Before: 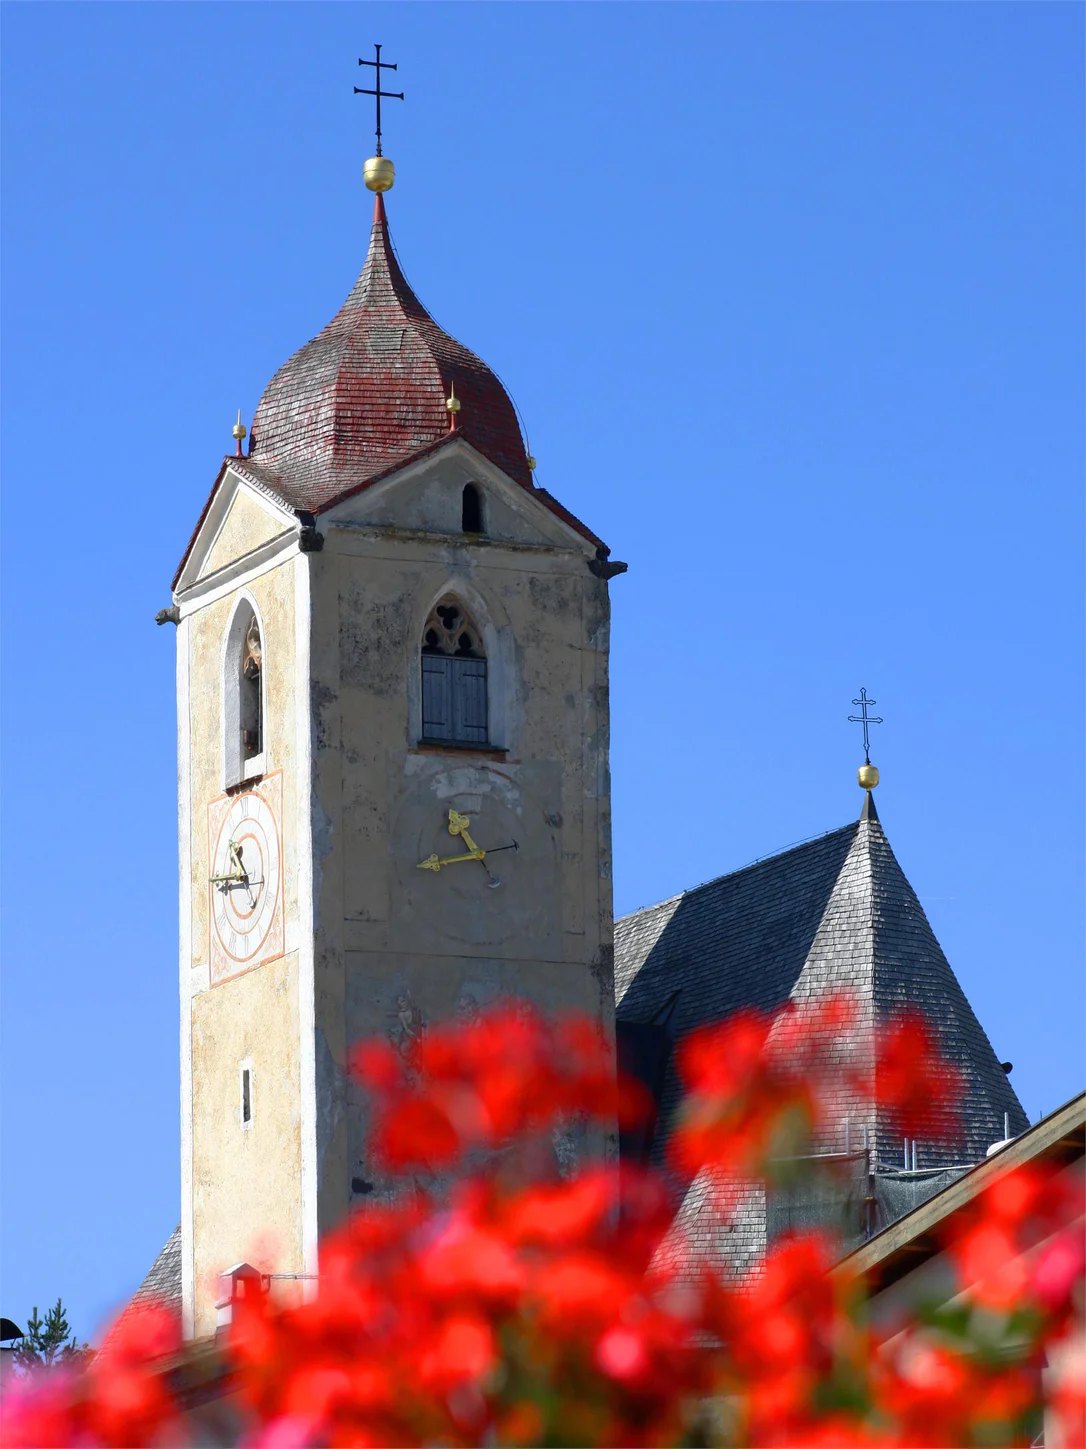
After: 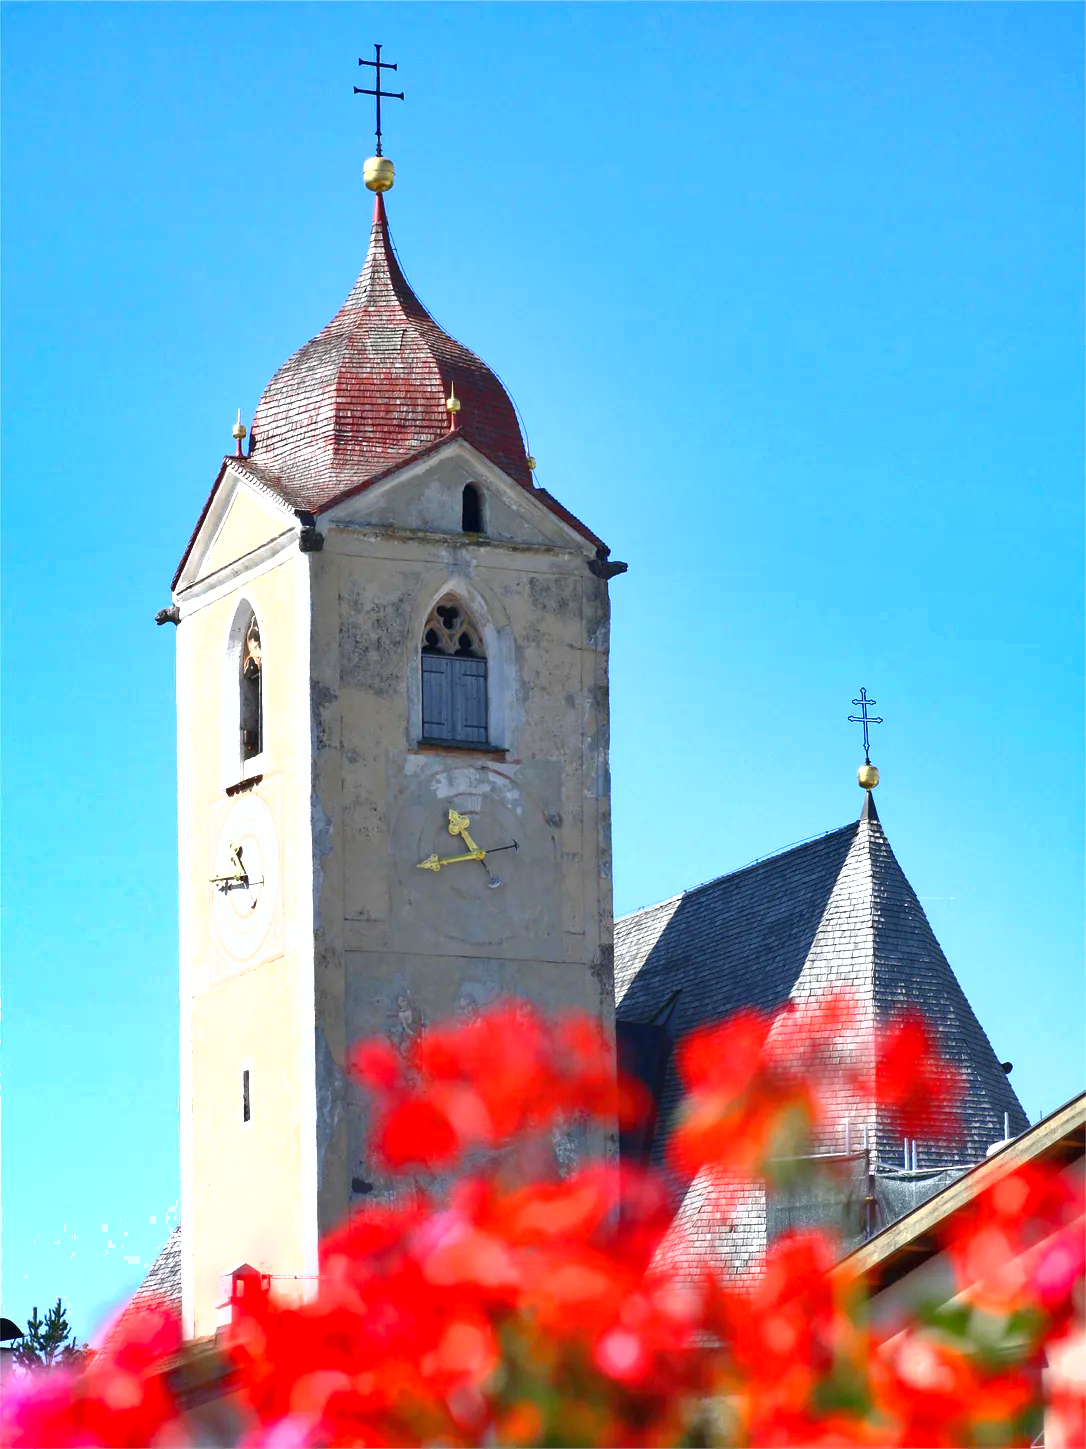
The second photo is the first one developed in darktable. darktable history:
shadows and highlights: highlights color adjustment 46.82%, soften with gaussian
exposure: black level correction 0, exposure 1.2 EV, compensate highlight preservation false
